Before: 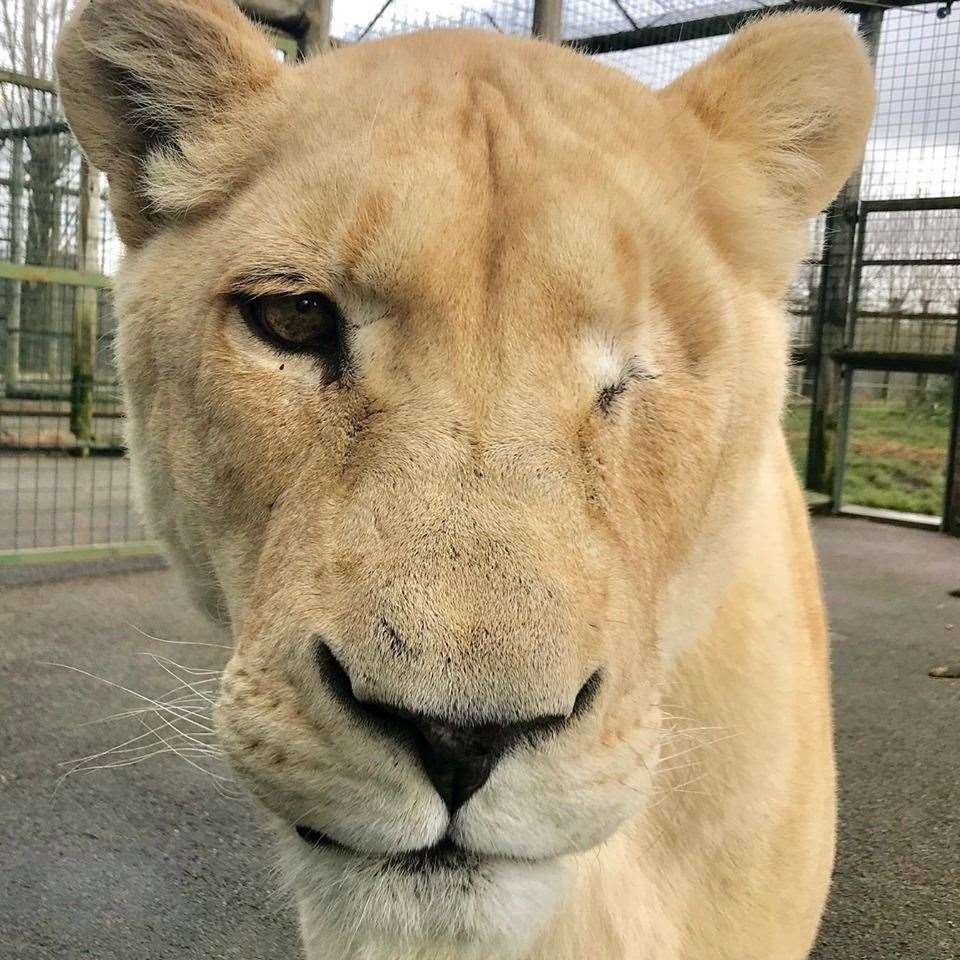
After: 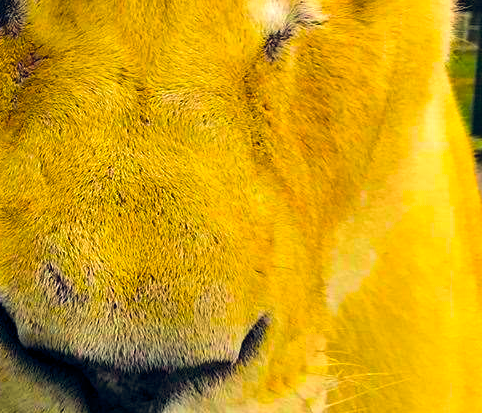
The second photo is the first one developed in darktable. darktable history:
crop: left 34.832%, top 36.922%, right 14.896%, bottom 20.042%
color balance rgb: global offset › chroma 0.134%, global offset › hue 253.95°, linear chroma grading › highlights 99.255%, linear chroma grading › global chroma 23.694%, perceptual saturation grading › global saturation 29.482%, perceptual brilliance grading › highlights 4.391%, perceptual brilliance grading › shadows -9.708%
